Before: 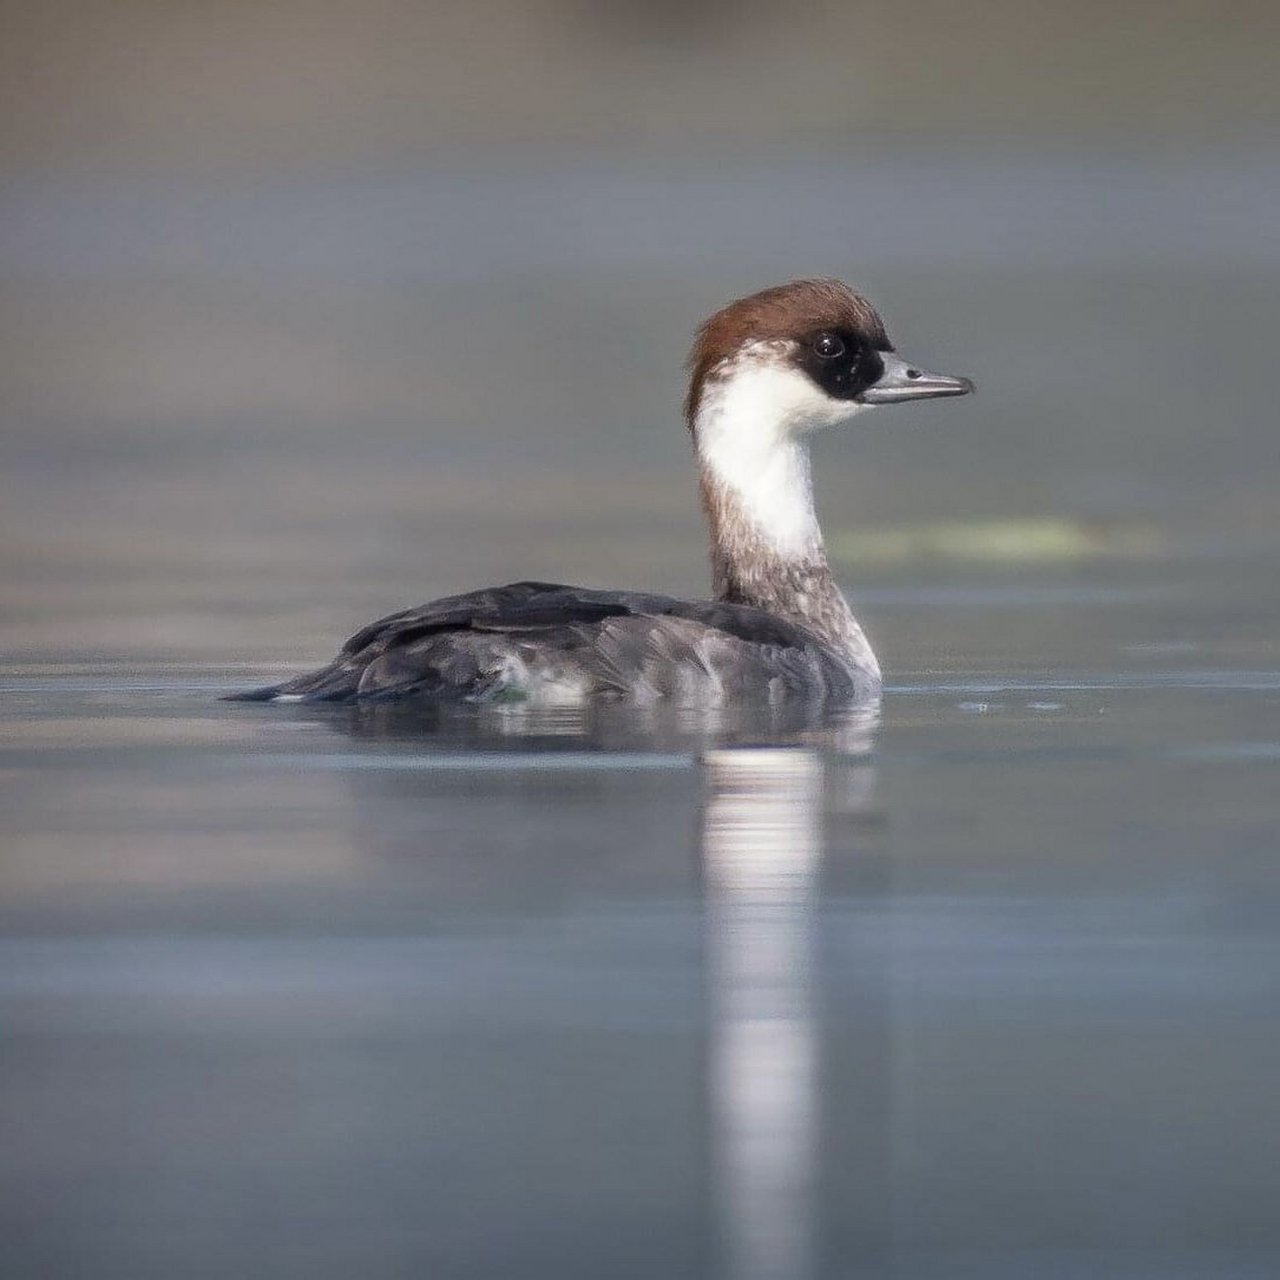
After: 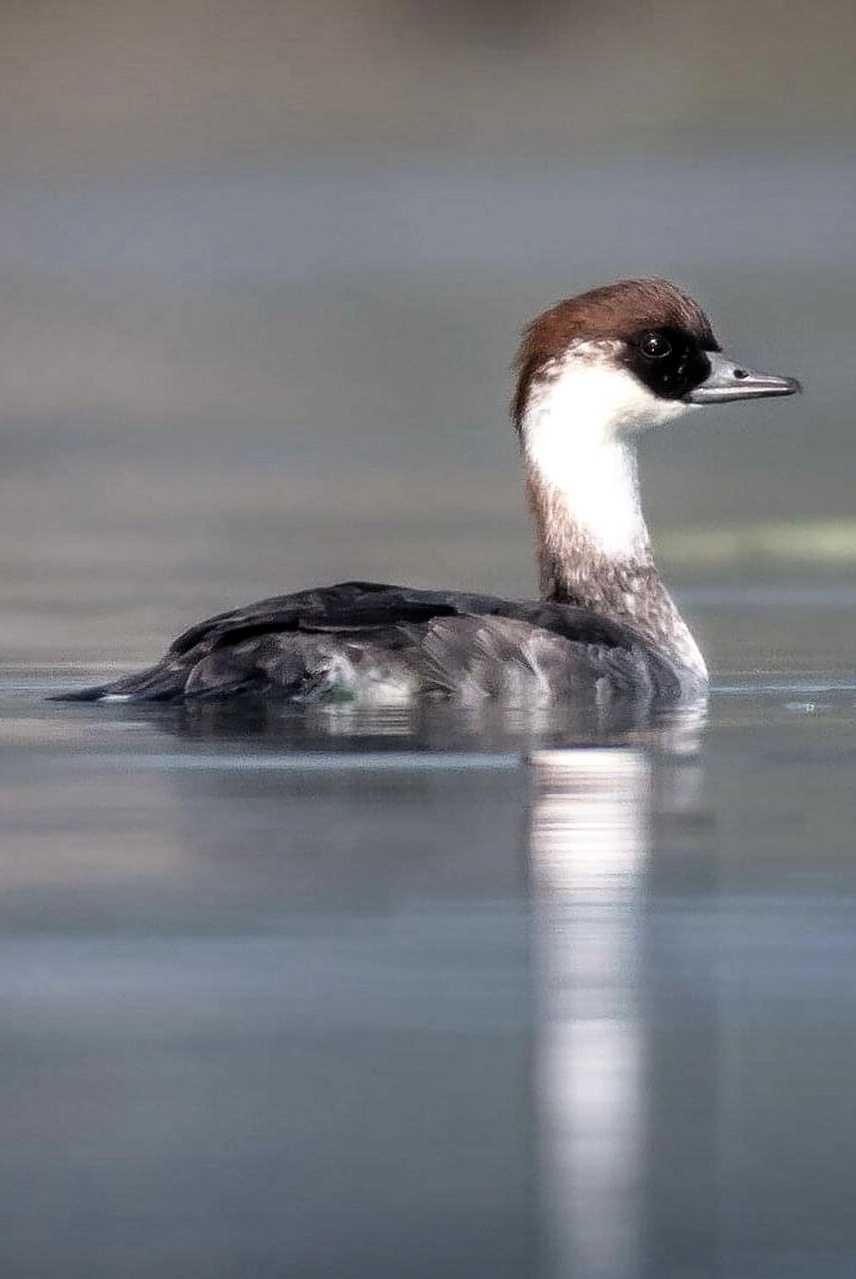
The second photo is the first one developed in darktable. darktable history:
contrast brightness saturation: saturation -0.07
crop and rotate: left 13.583%, right 19.524%
filmic rgb: black relative exposure -8.29 EV, white relative exposure 2.2 EV, target white luminance 99.919%, hardness 7.16, latitude 74.71%, contrast 1.321, highlights saturation mix -2.36%, shadows ↔ highlights balance 30.59%, iterations of high-quality reconstruction 0
